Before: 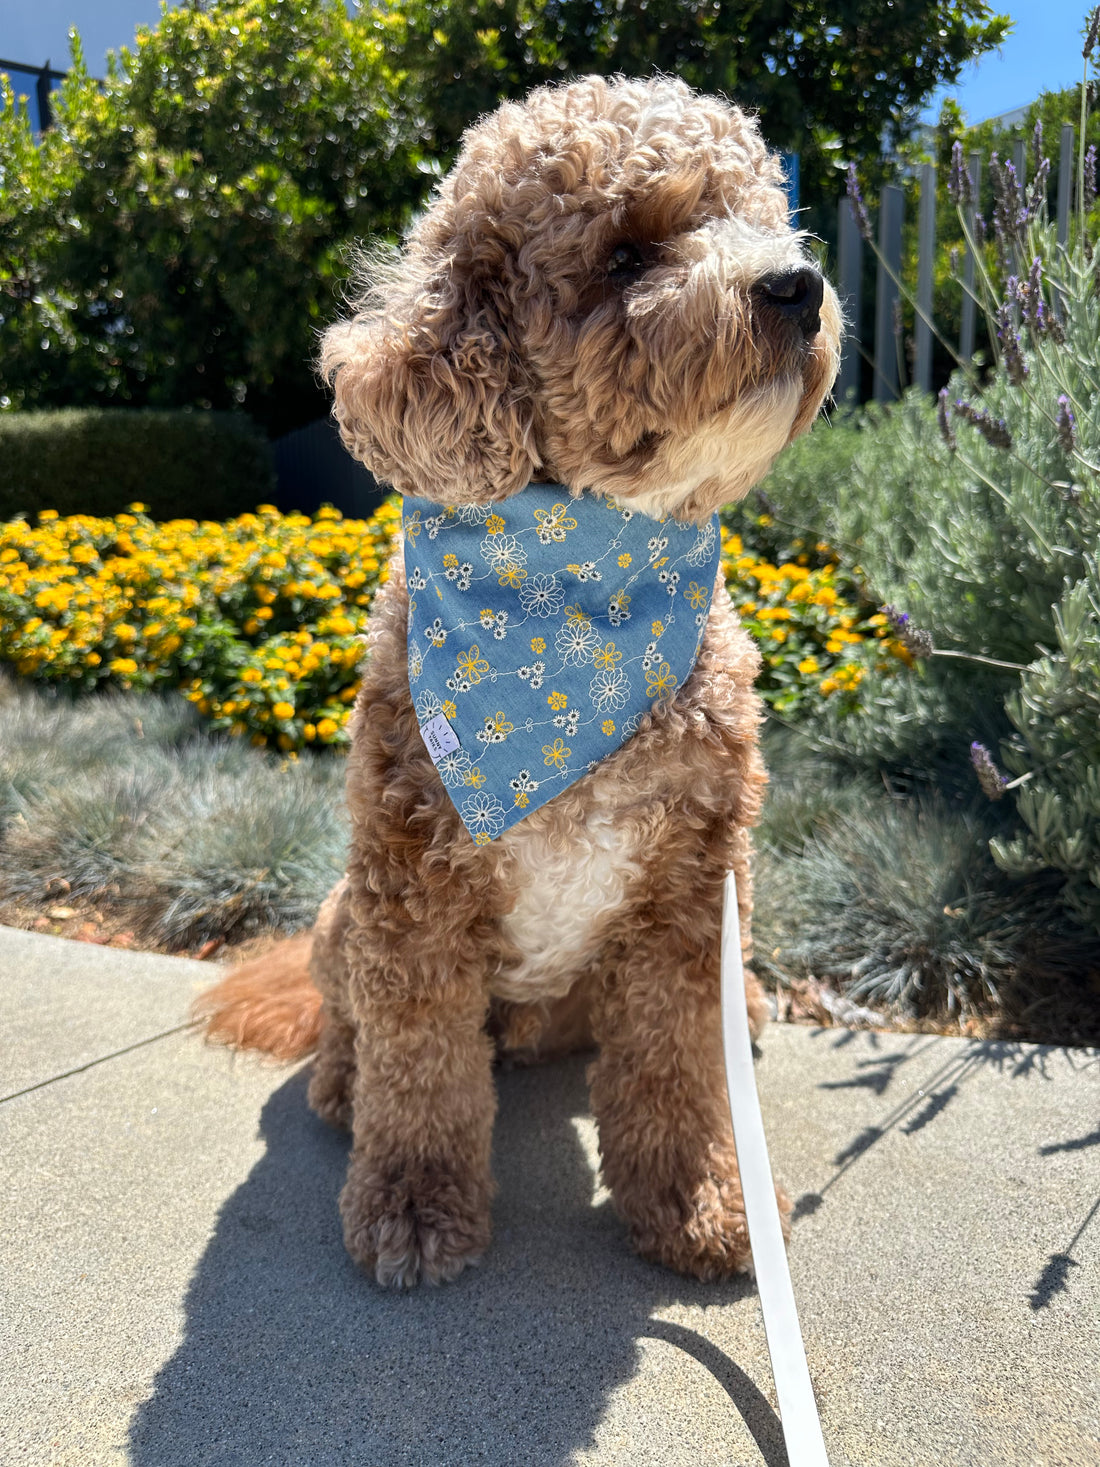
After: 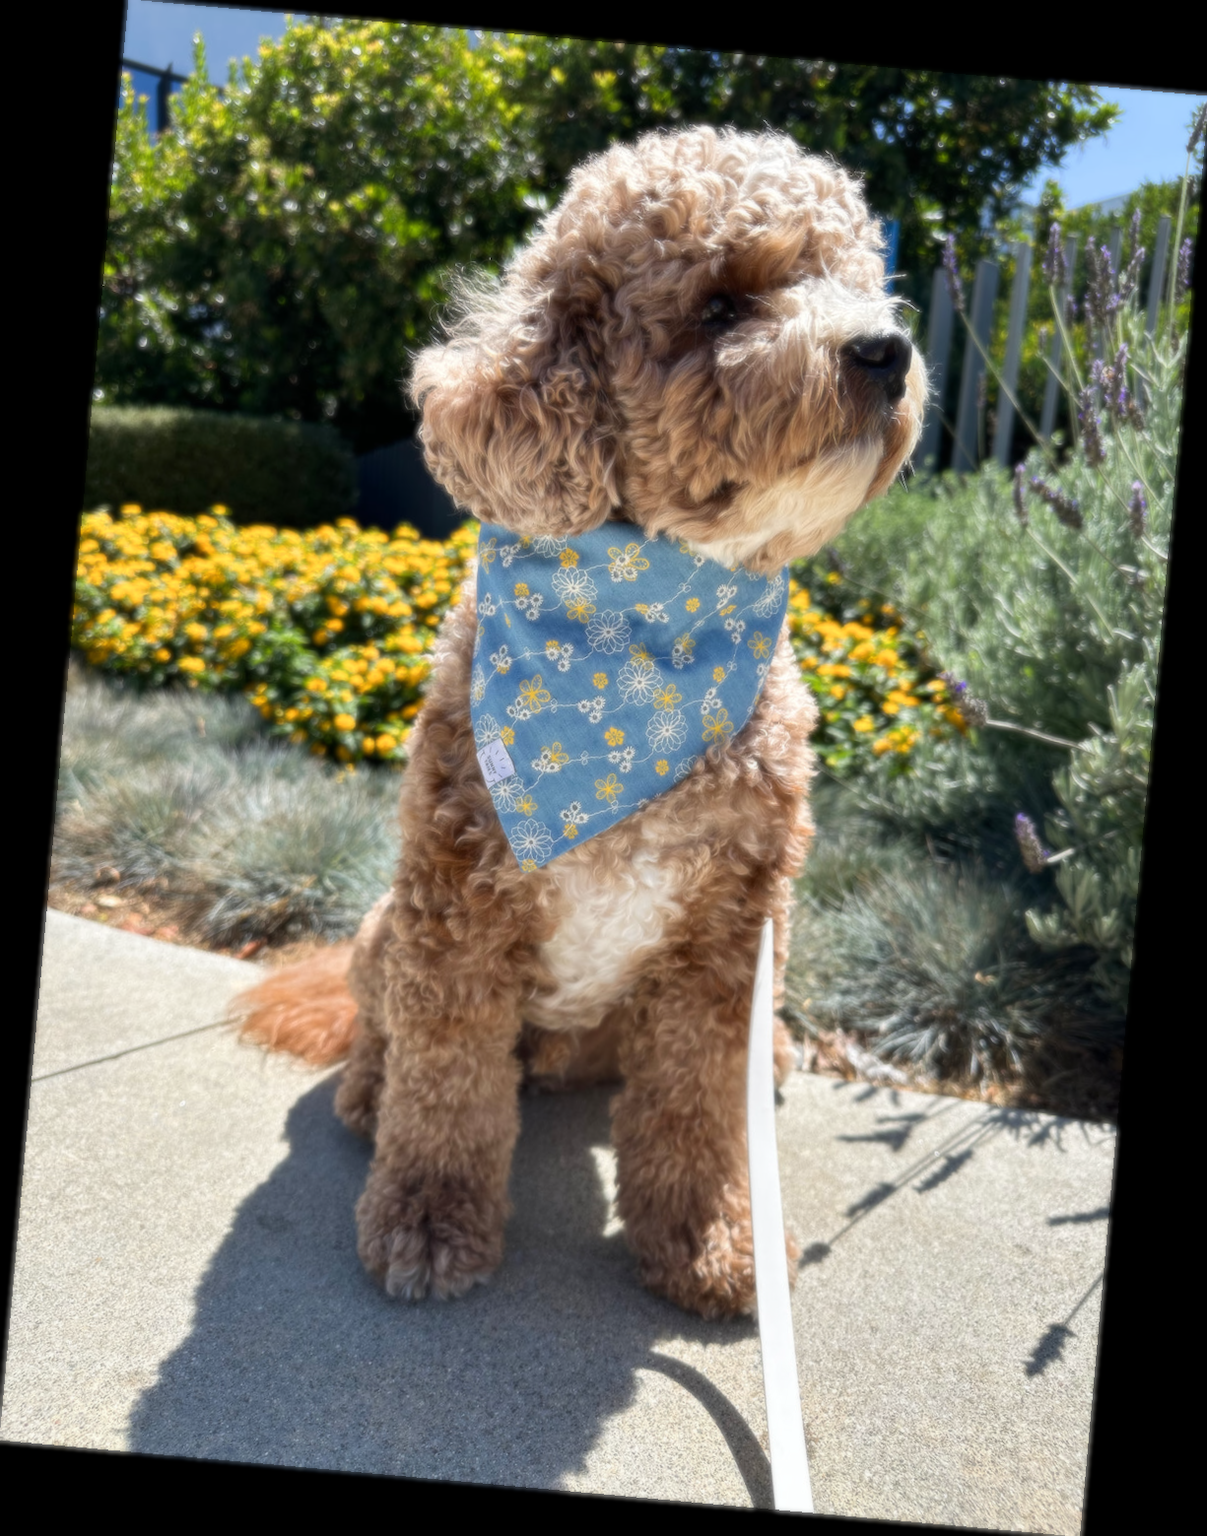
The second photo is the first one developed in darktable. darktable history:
rotate and perspective: rotation 5.12°, automatic cropping off
soften: size 8.67%, mix 49%
